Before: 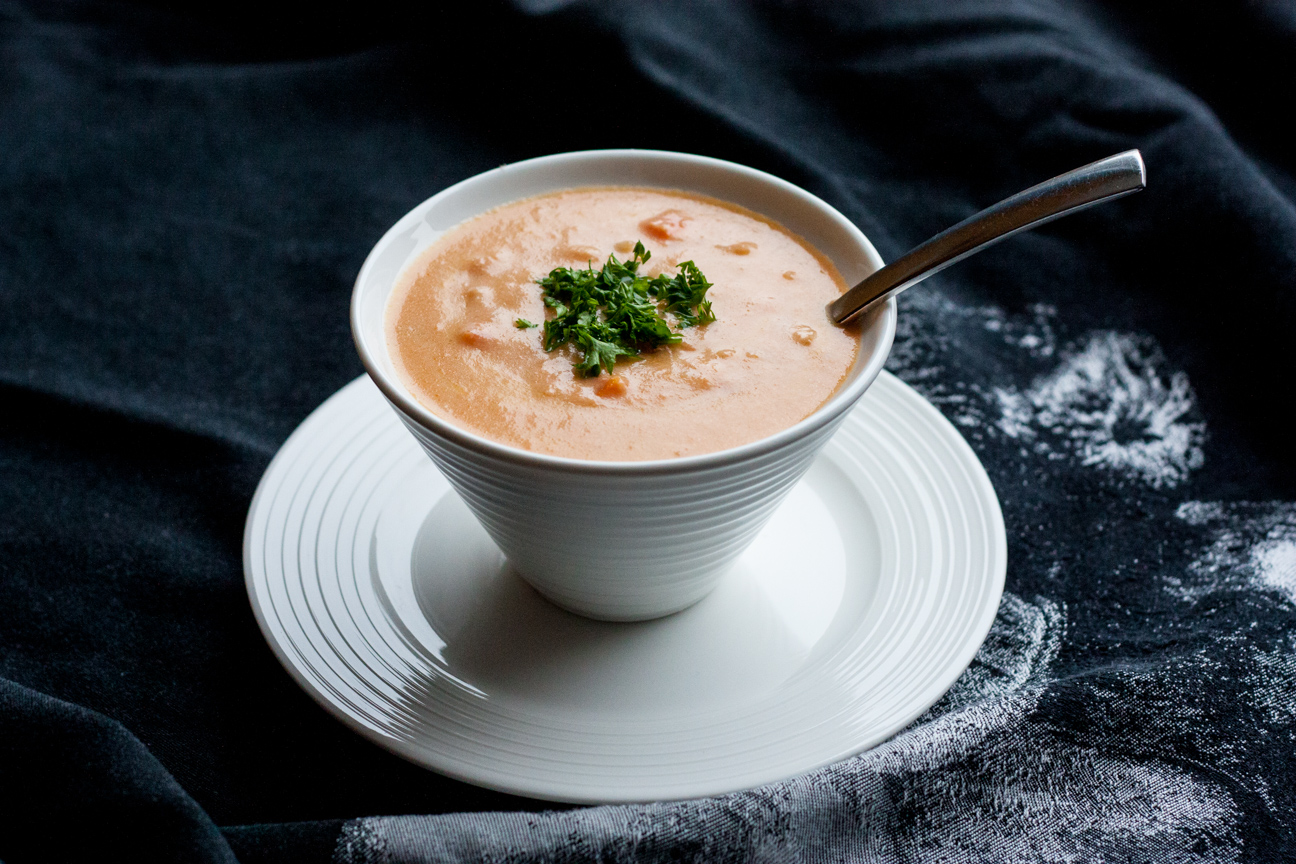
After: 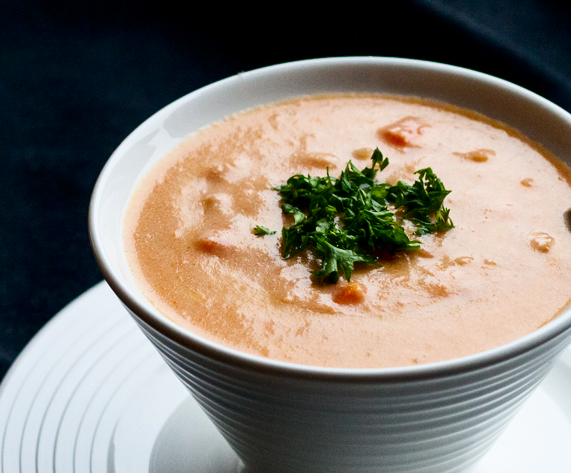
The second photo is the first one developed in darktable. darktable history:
contrast brightness saturation: contrast 0.2, brightness -0.11, saturation 0.1
crop: left 20.248%, top 10.86%, right 35.675%, bottom 34.321%
